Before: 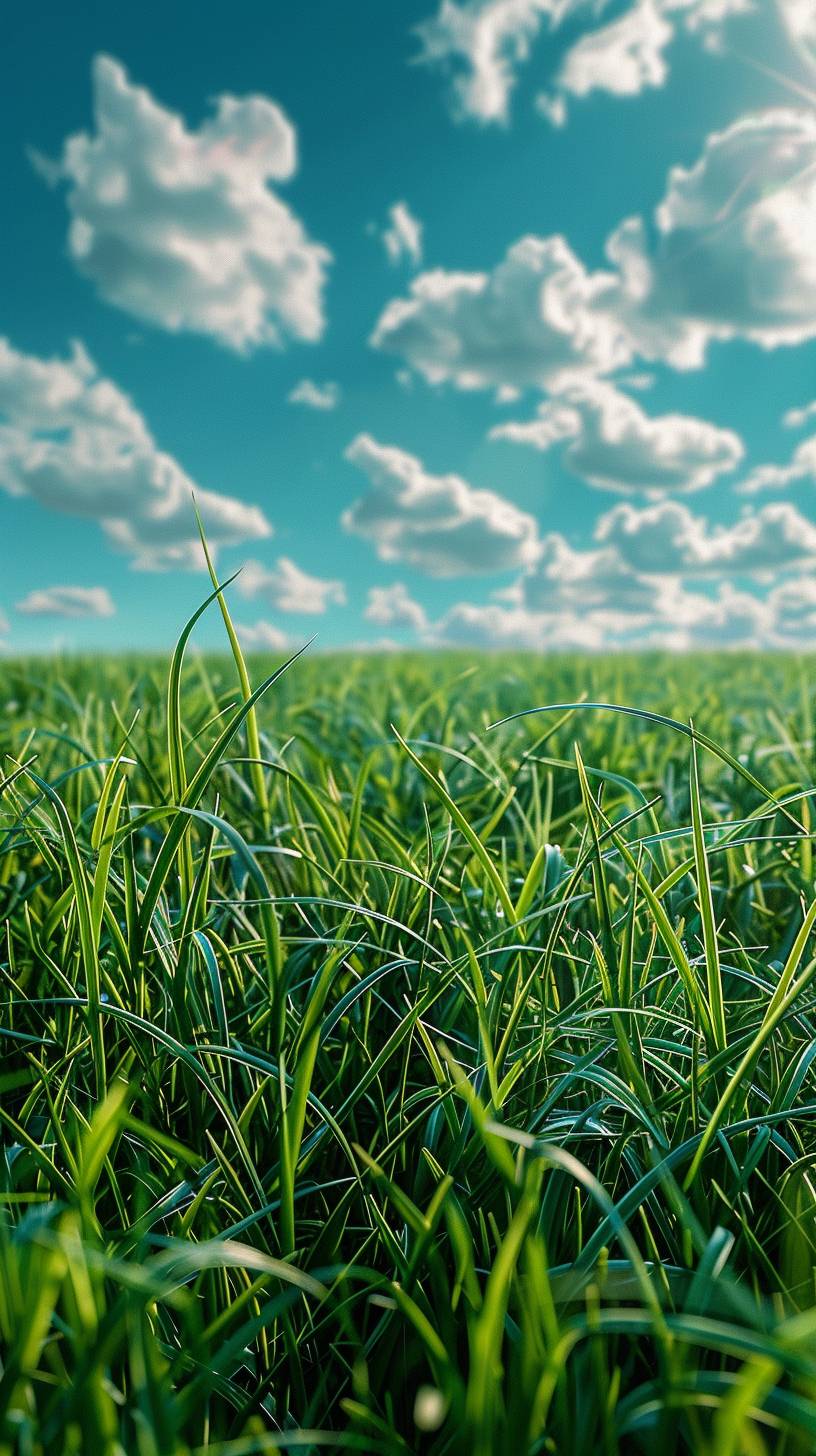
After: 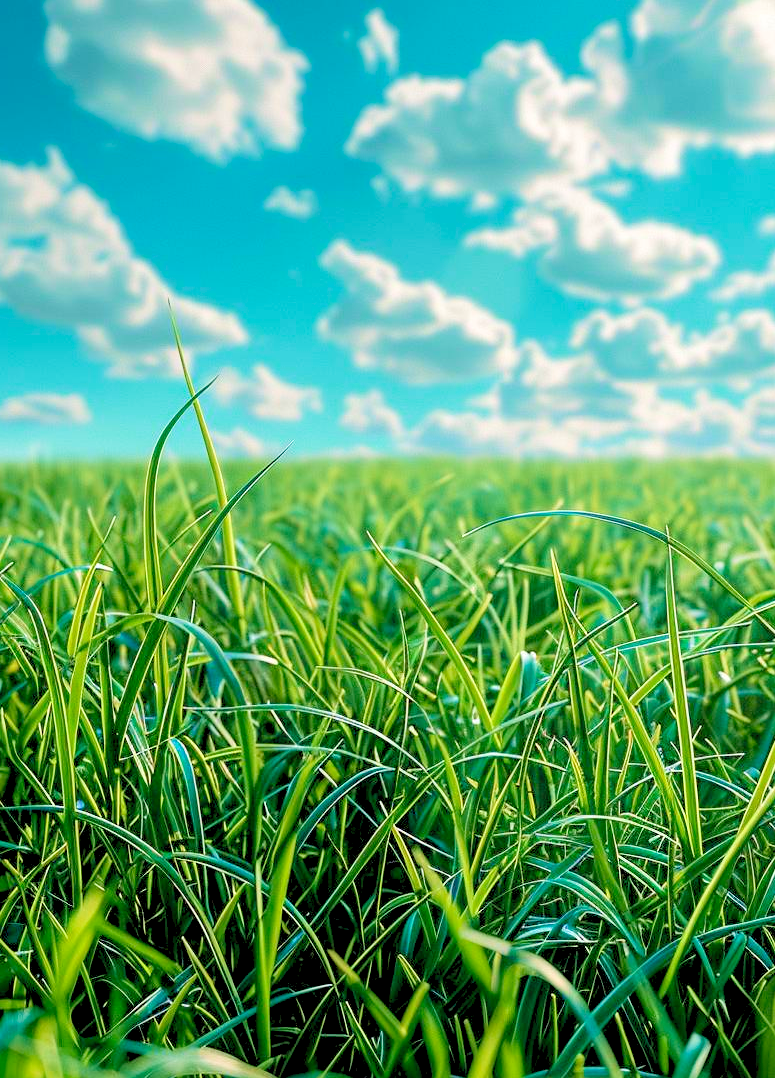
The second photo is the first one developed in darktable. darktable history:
levels: levels [0.072, 0.414, 0.976]
crop and rotate: left 2.991%, top 13.302%, right 1.981%, bottom 12.636%
velvia: on, module defaults
